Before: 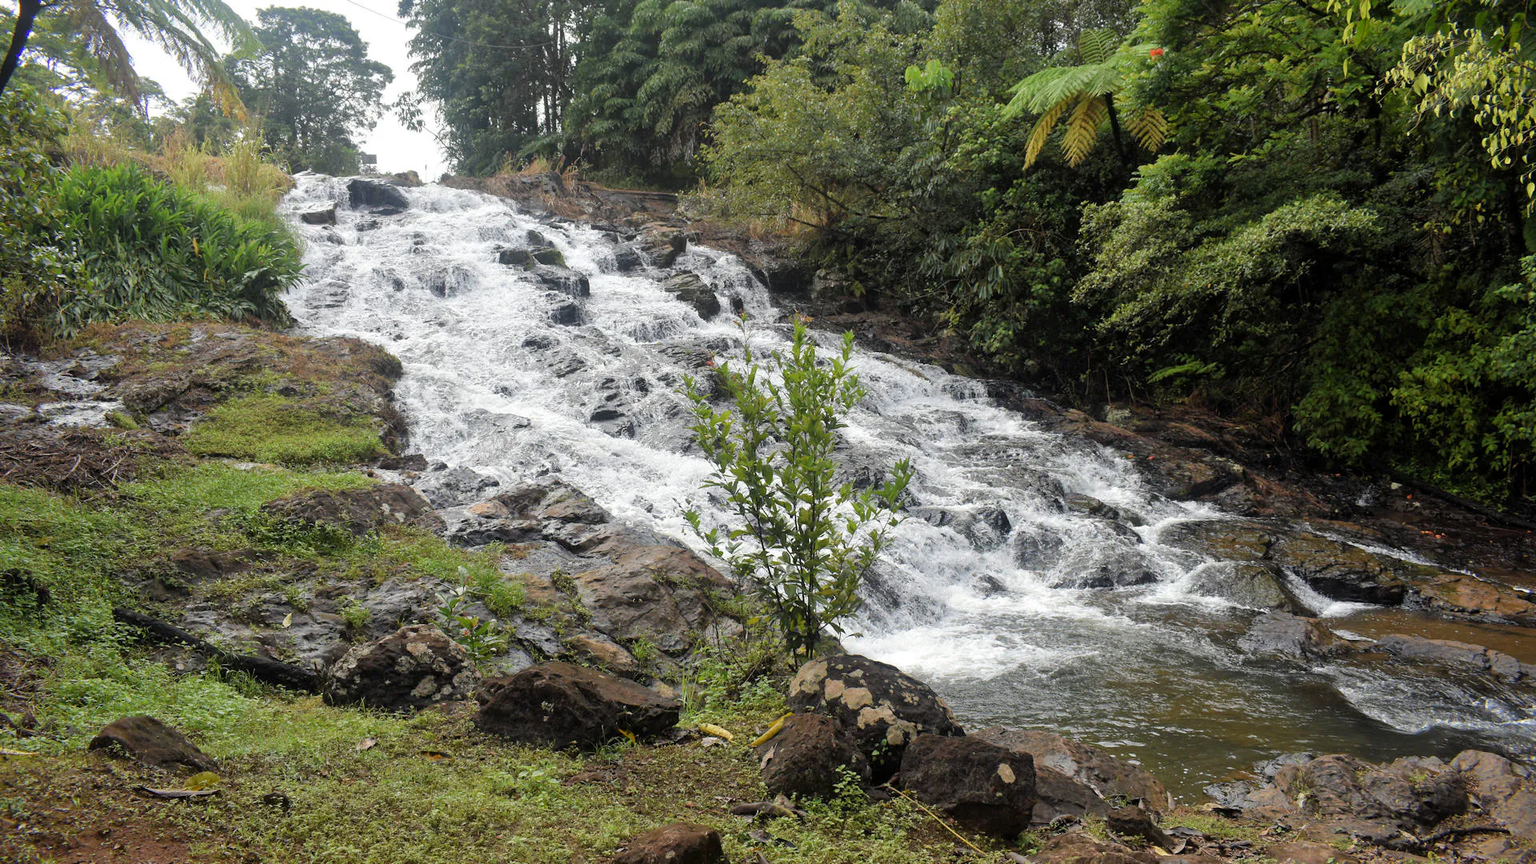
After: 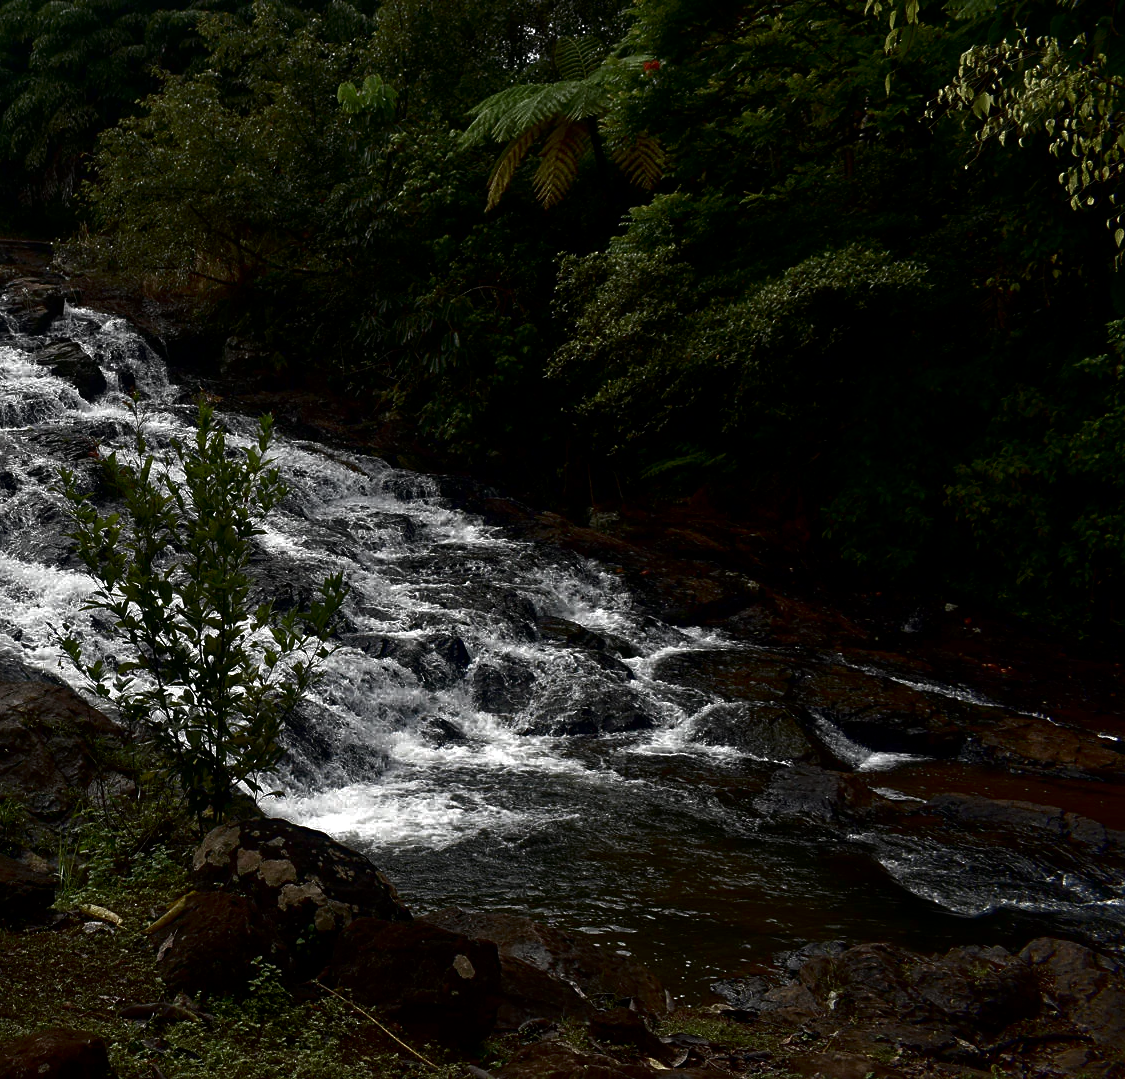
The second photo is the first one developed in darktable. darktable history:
sharpen: amount 0.2
crop: left 41.402%
color correction: saturation 0.3
haze removal: strength 0.29, distance 0.25, compatibility mode true, adaptive false
contrast brightness saturation: brightness -1, saturation 1
